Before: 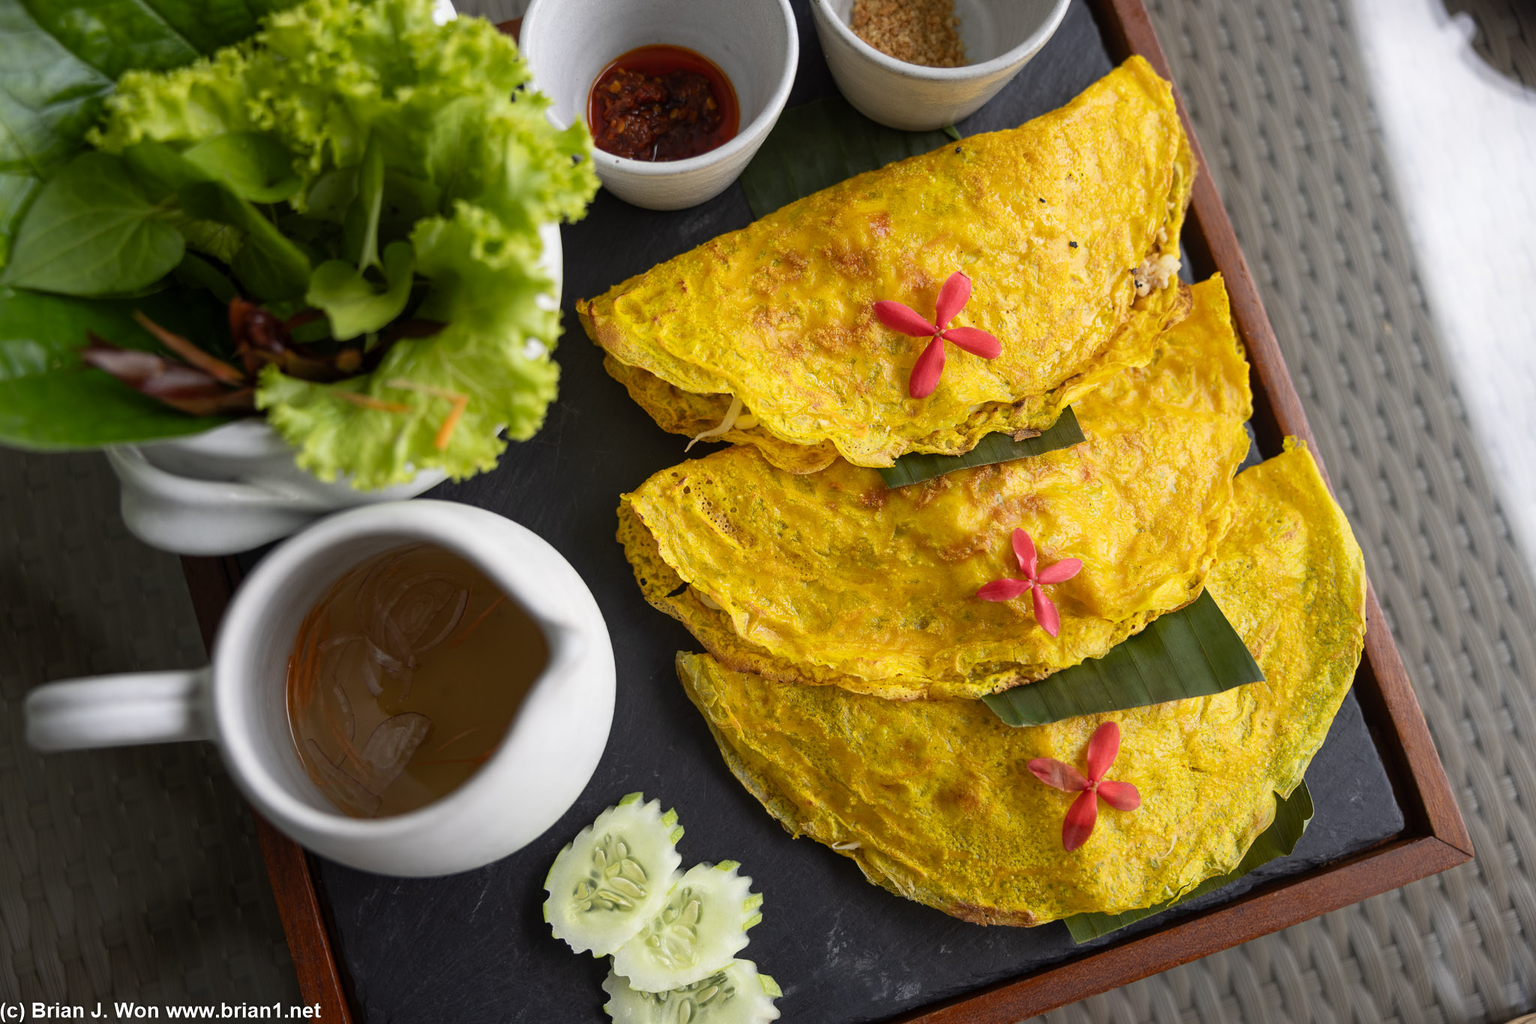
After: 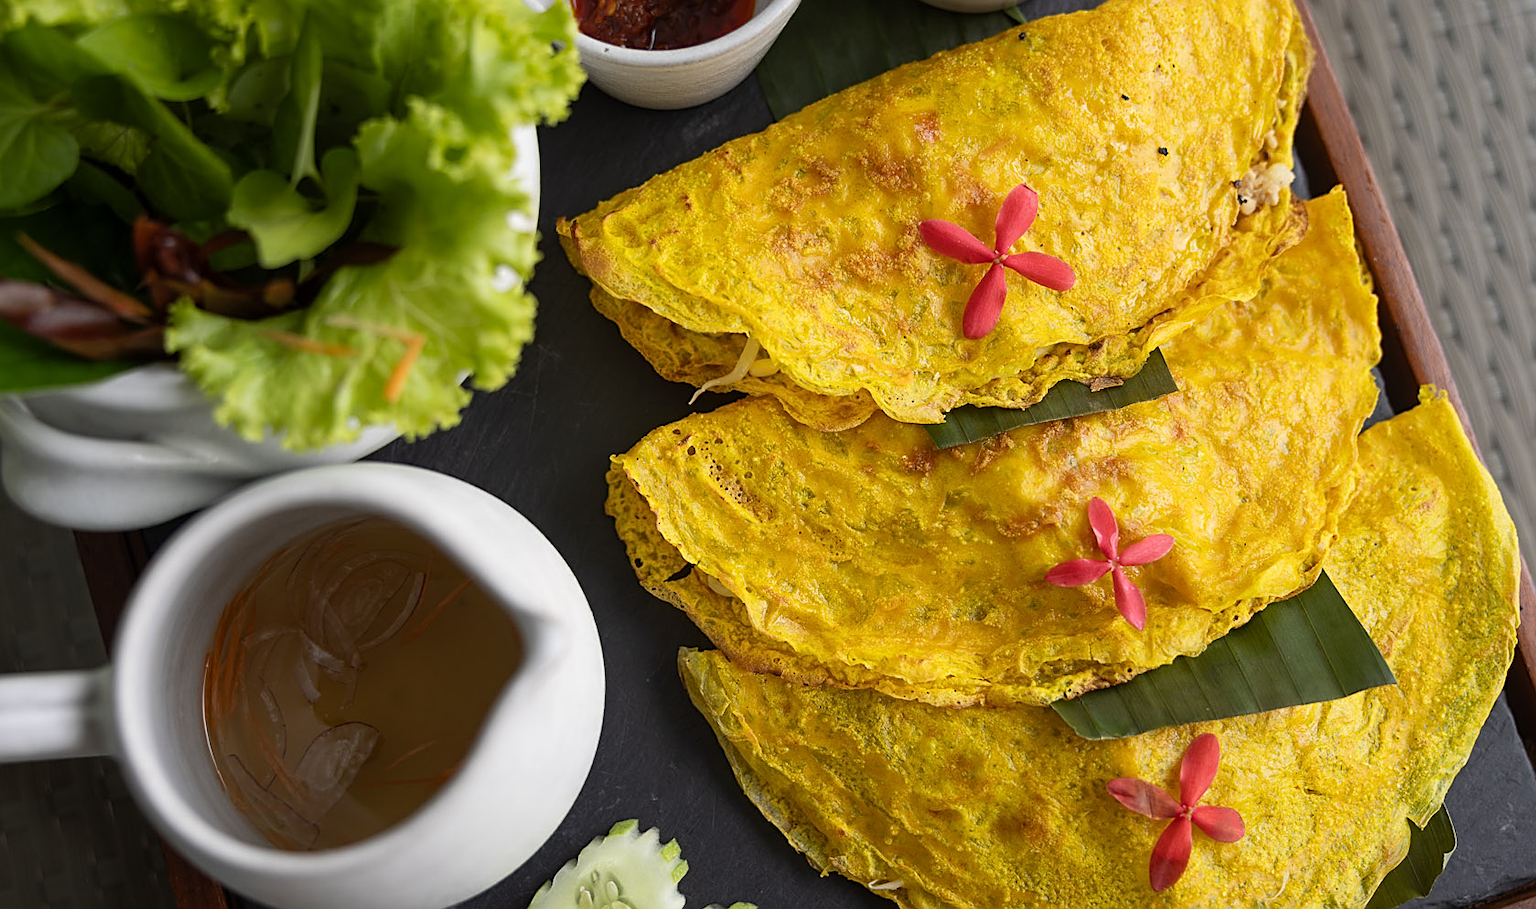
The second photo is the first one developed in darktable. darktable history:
sharpen: on, module defaults
crop: left 7.856%, top 11.836%, right 10.12%, bottom 15.387%
